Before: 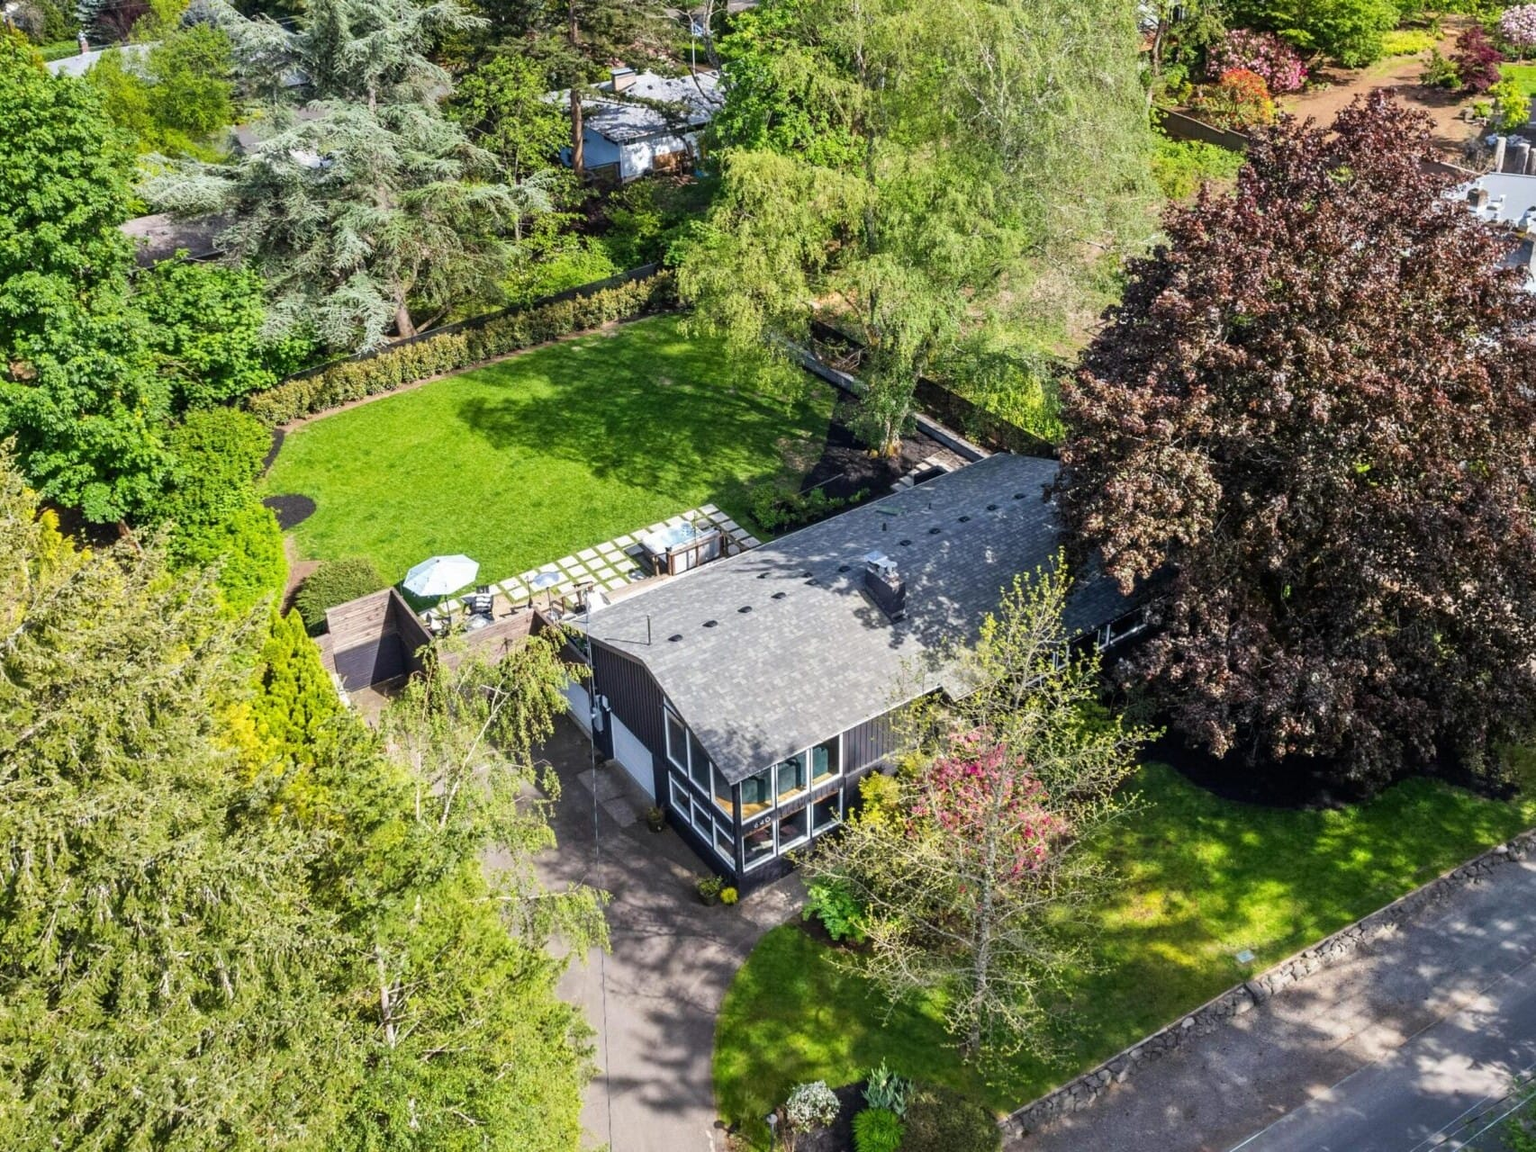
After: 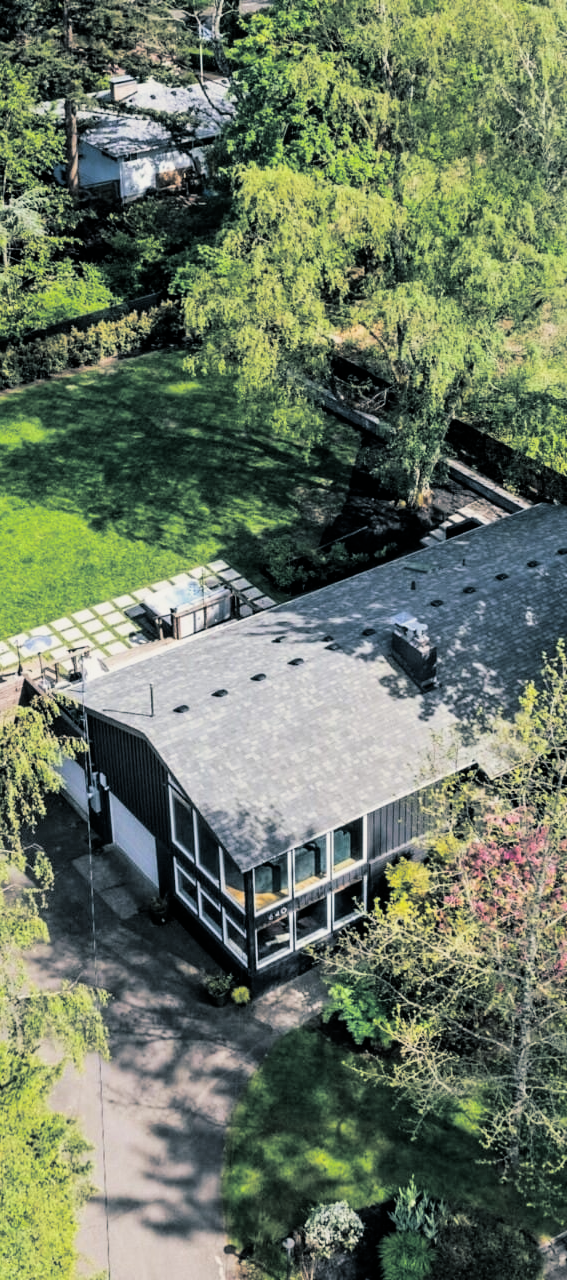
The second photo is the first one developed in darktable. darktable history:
filmic rgb: black relative exposure -16 EV, white relative exposure 6.29 EV, hardness 5.1, contrast 1.35
split-toning: shadows › hue 205.2°, shadows › saturation 0.29, highlights › hue 50.4°, highlights › saturation 0.38, balance -49.9
crop: left 33.36%, right 33.36%
